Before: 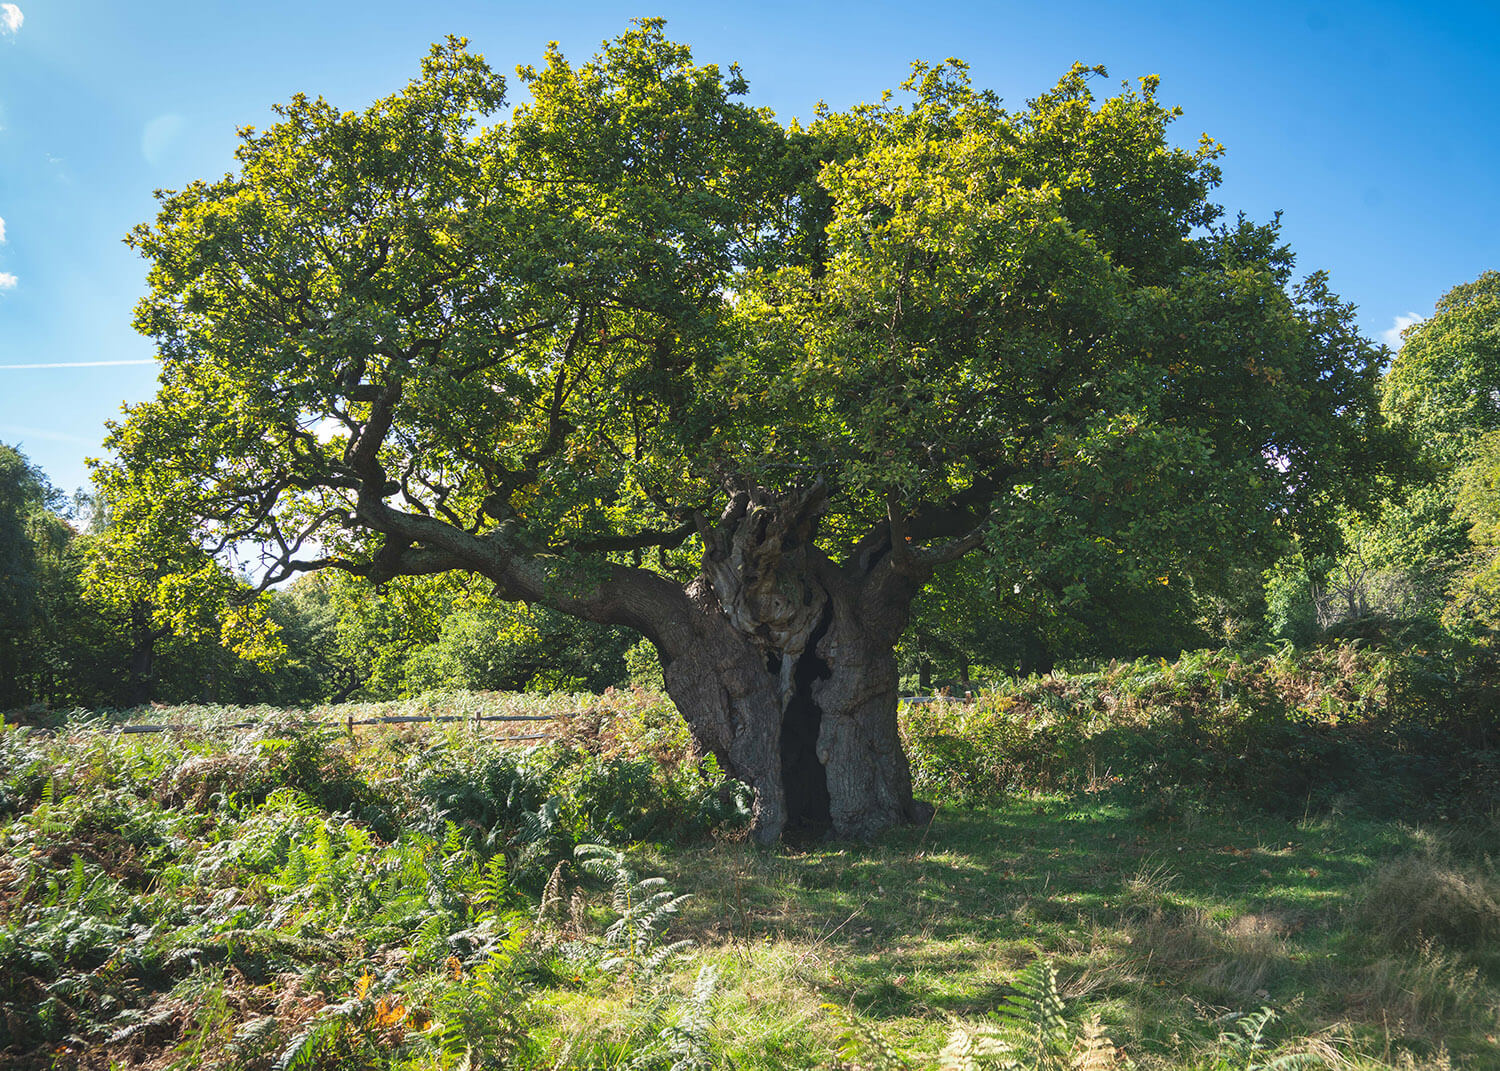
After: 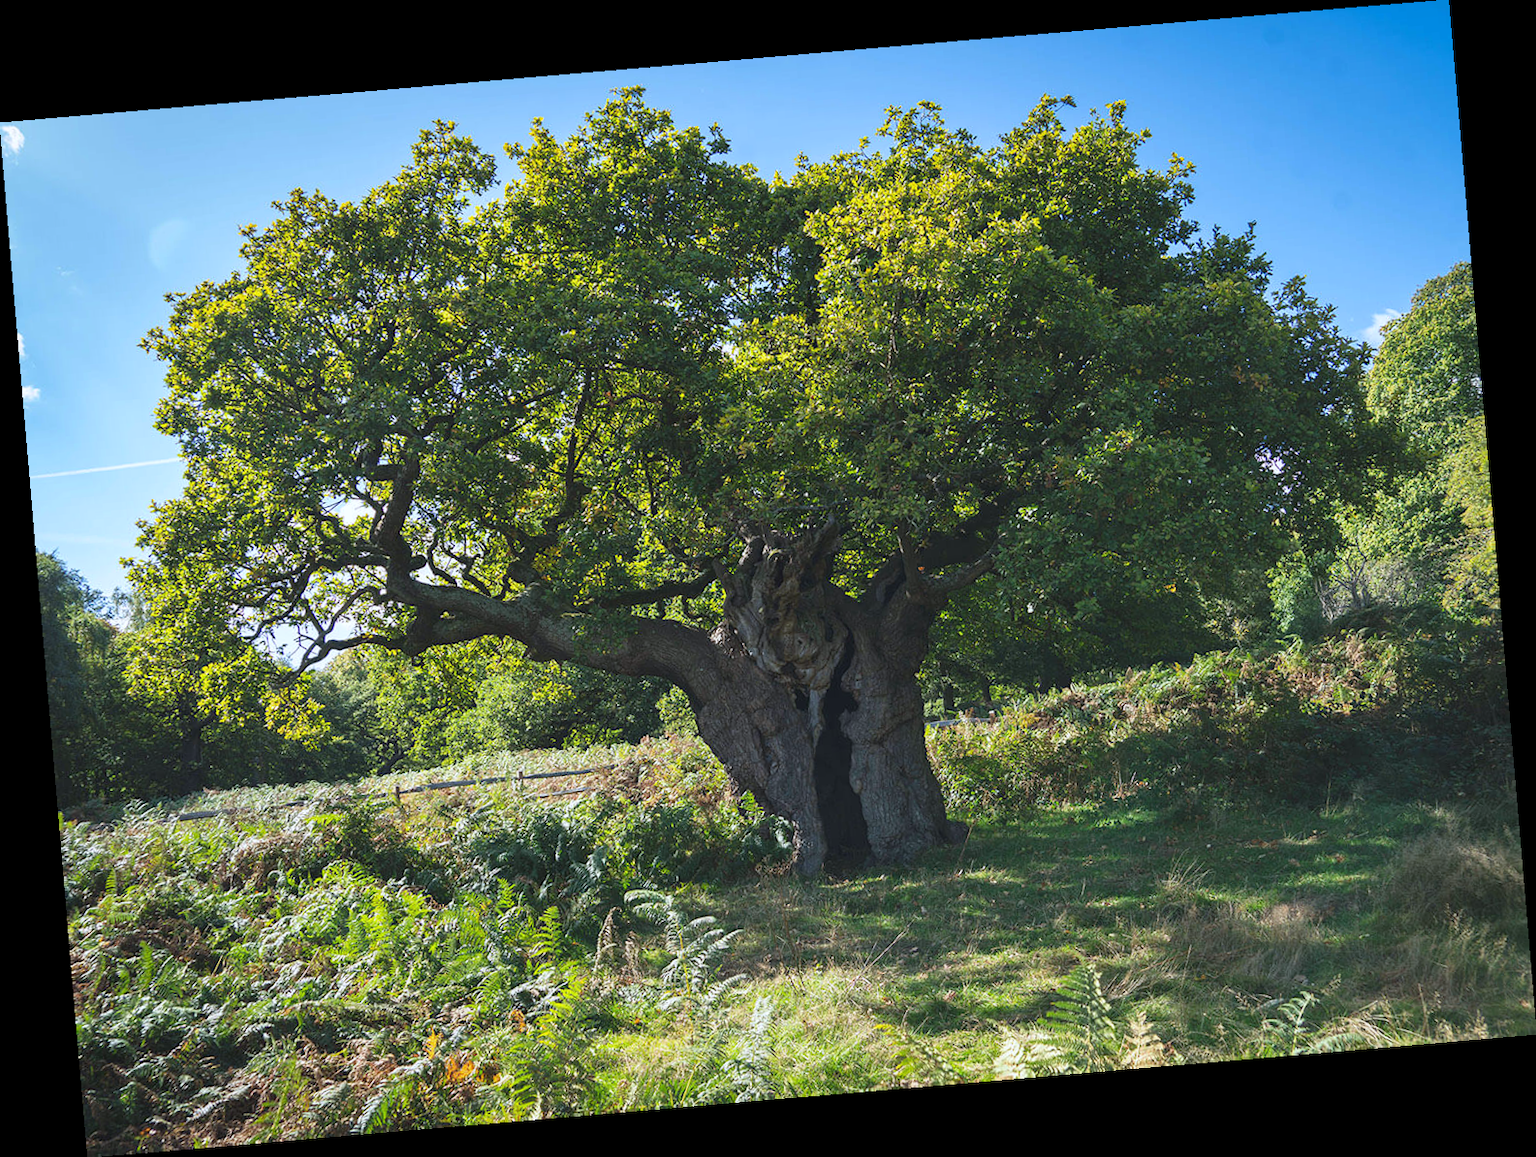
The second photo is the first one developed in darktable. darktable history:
rotate and perspective: rotation -4.86°, automatic cropping off
white balance: red 0.967, blue 1.049
